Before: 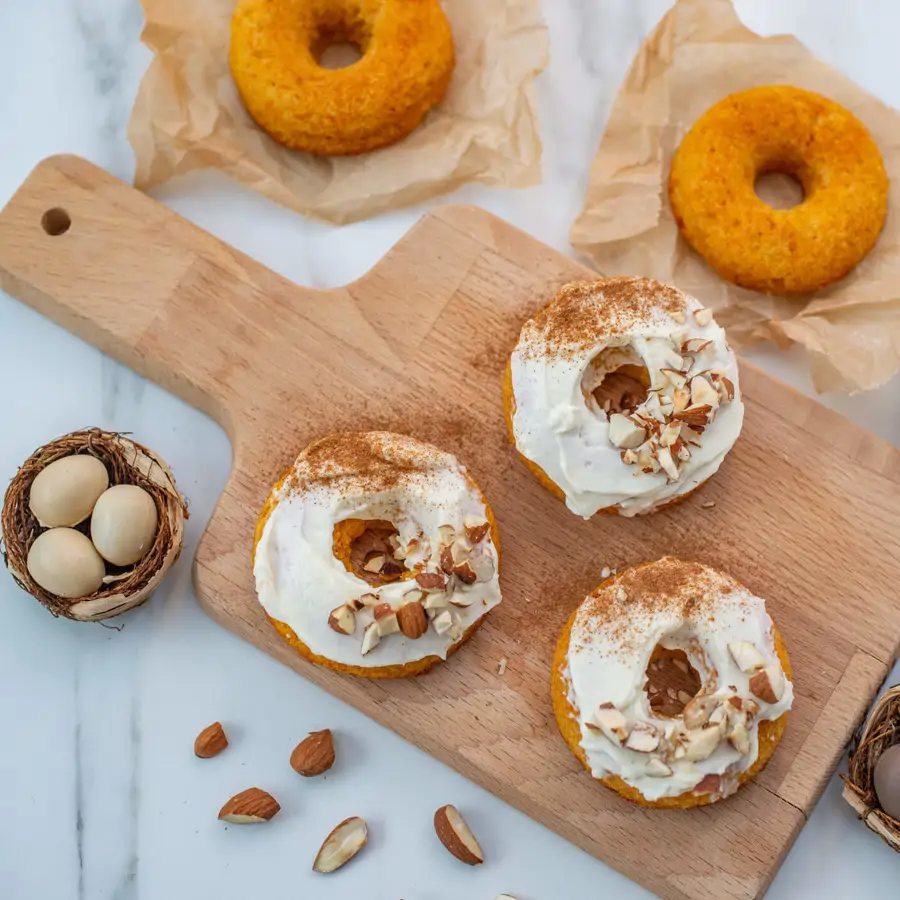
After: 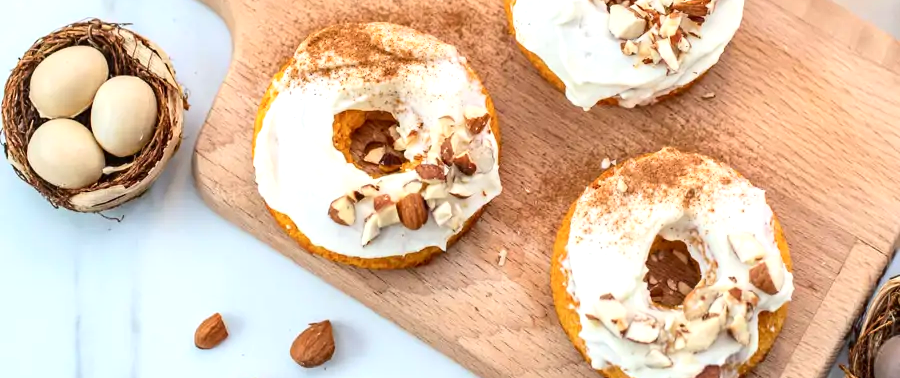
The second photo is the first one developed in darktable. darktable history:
contrast brightness saturation: contrast 0.22
crop: top 45.551%, bottom 12.262%
shadows and highlights: shadows 25, highlights -25
exposure: black level correction 0, exposure 0.7 EV, compensate exposure bias true, compensate highlight preservation false
